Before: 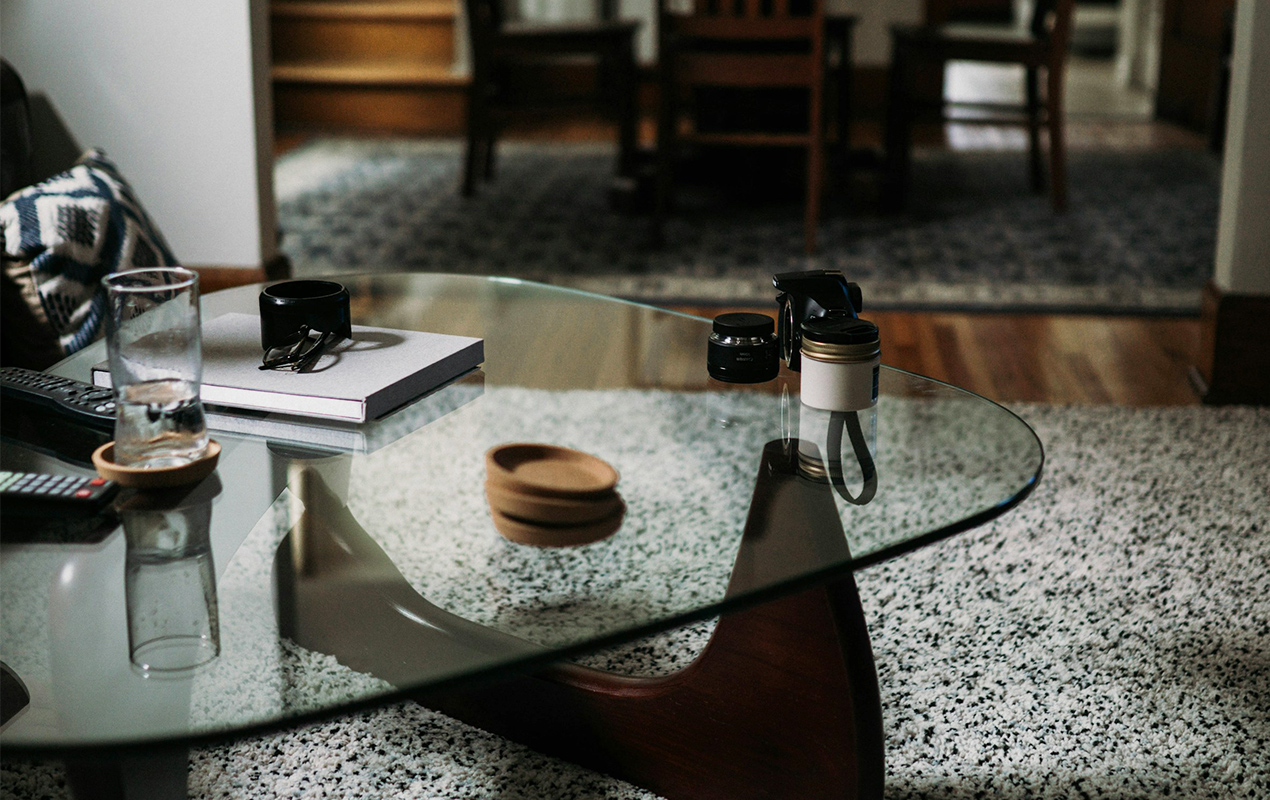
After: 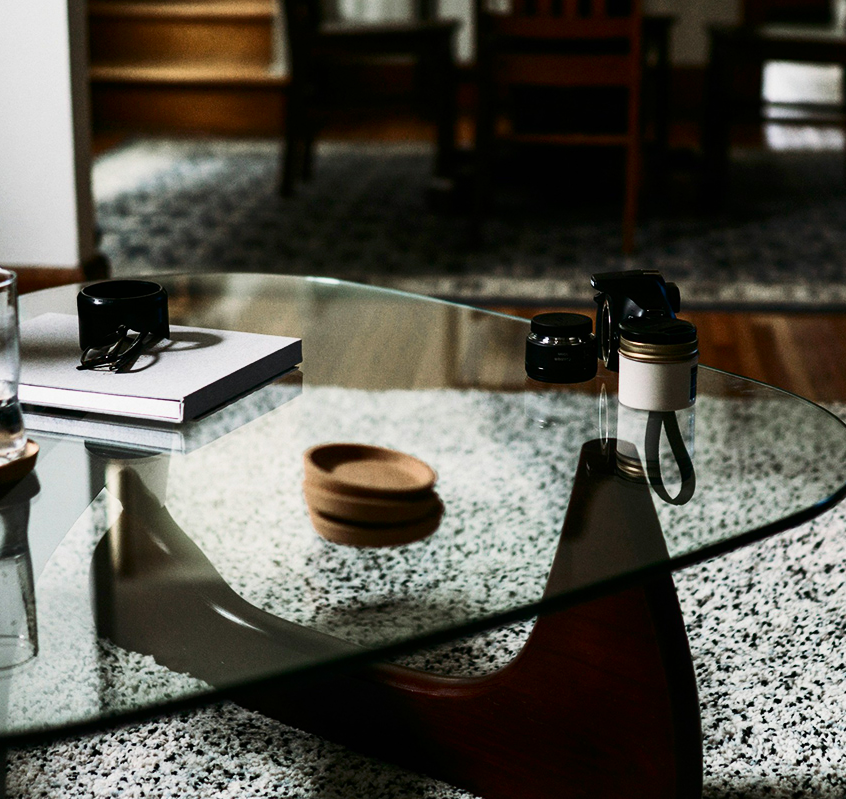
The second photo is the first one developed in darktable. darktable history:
contrast brightness saturation: contrast 0.28
crop and rotate: left 14.436%, right 18.898%
